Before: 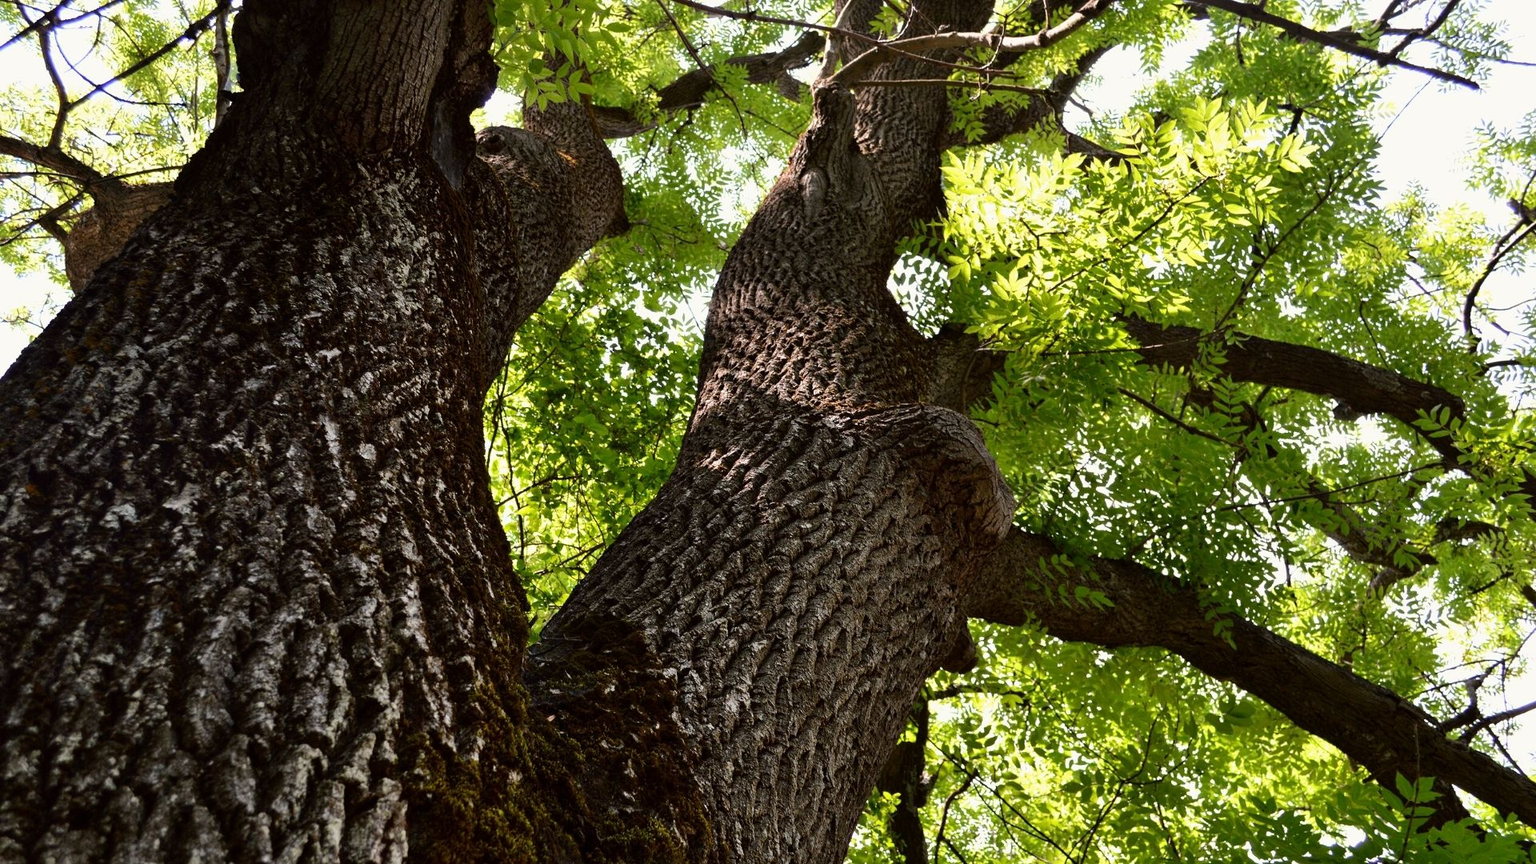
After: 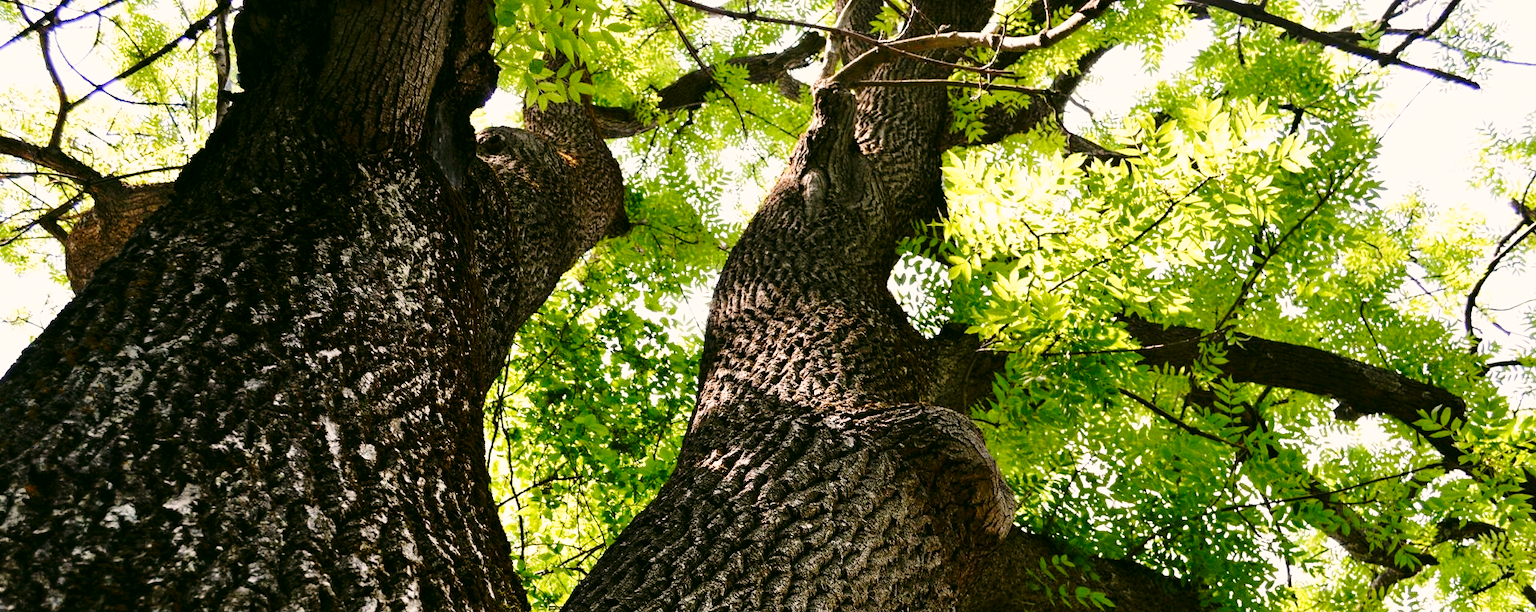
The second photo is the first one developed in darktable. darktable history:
crop: right 0.001%, bottom 29.109%
color correction: highlights a* 4.45, highlights b* 4.96, shadows a* -7.25, shadows b* 4.94
base curve: curves: ch0 [(0, 0) (0.028, 0.03) (0.121, 0.232) (0.46, 0.748) (0.859, 0.968) (1, 1)], preserve colors none
